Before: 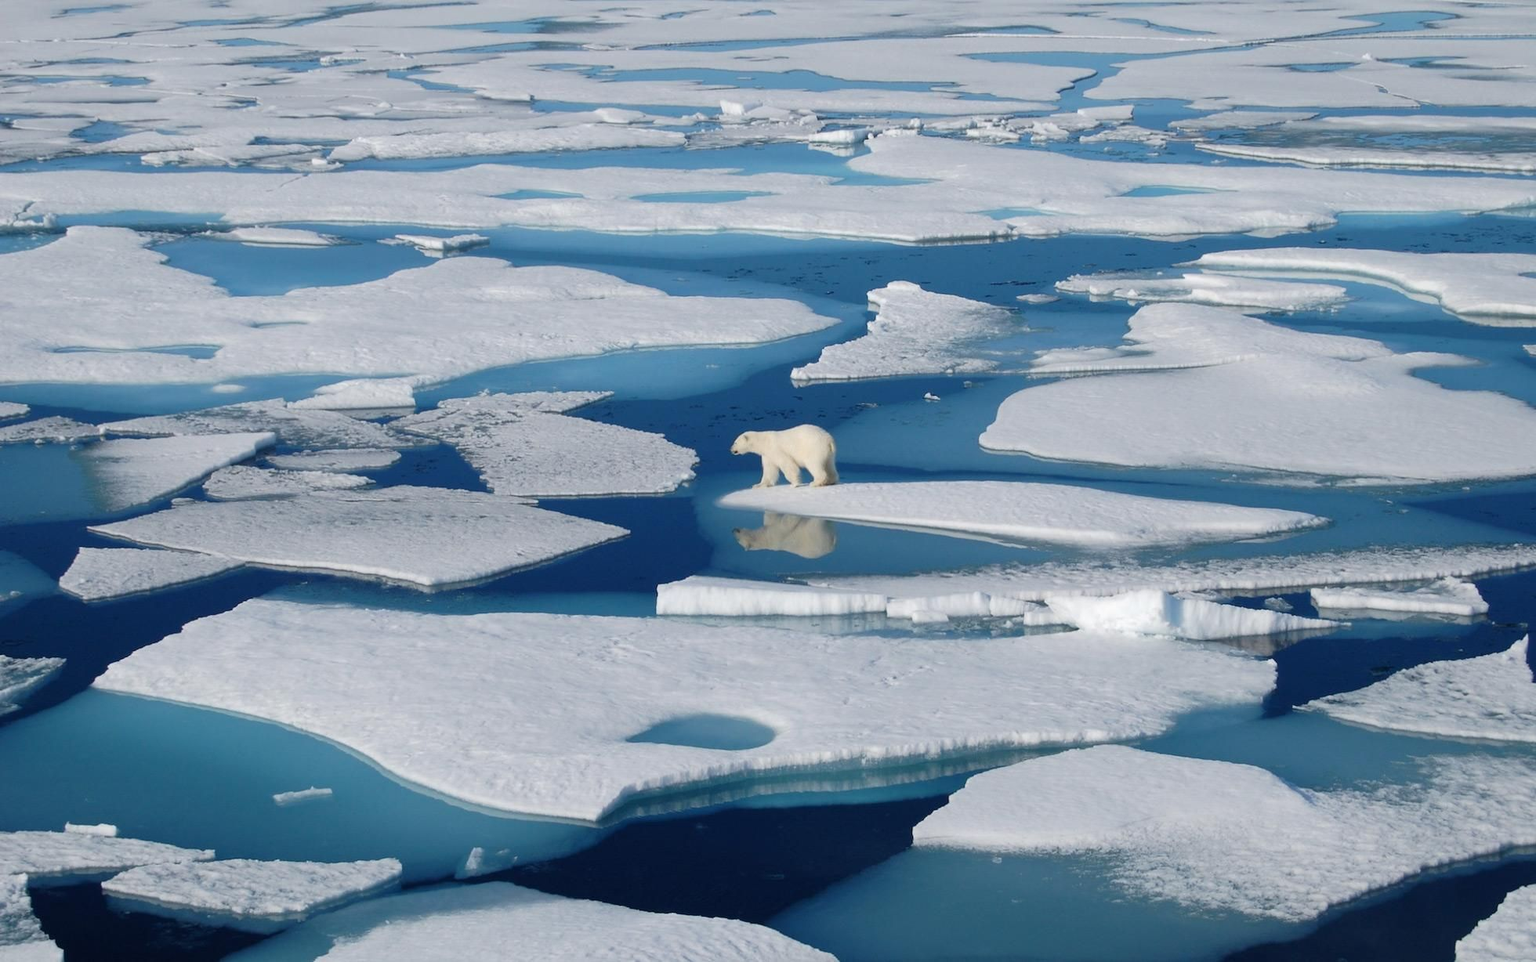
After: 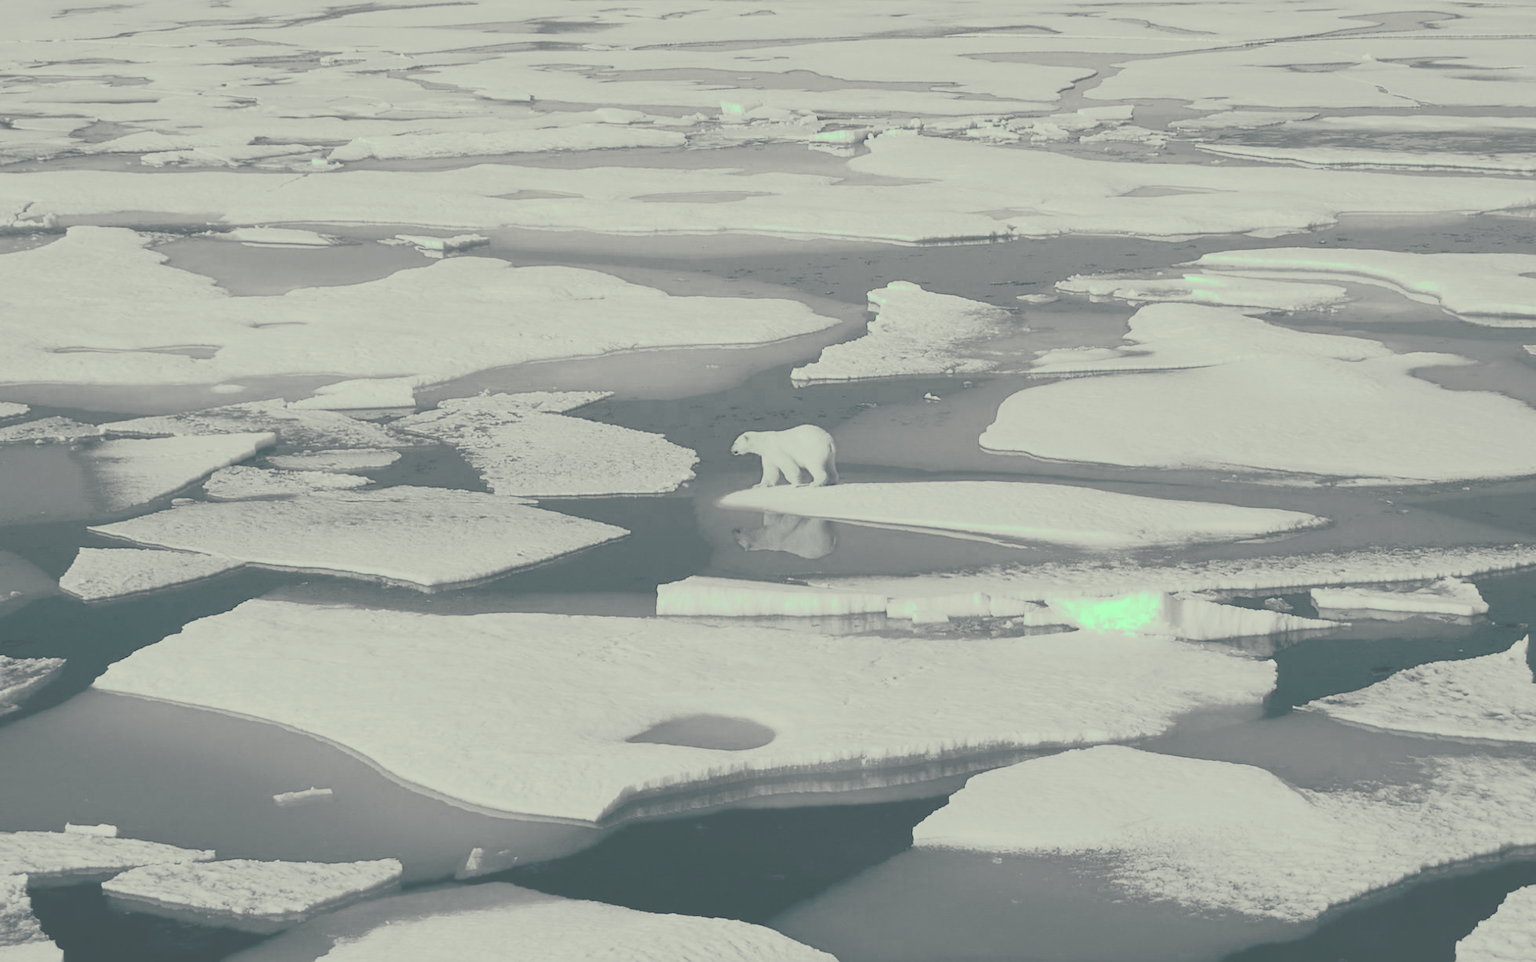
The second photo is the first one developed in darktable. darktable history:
tone curve: curves: ch0 [(0, 0) (0.003, 0.313) (0.011, 0.317) (0.025, 0.317) (0.044, 0.322) (0.069, 0.327) (0.1, 0.335) (0.136, 0.347) (0.177, 0.364) (0.224, 0.384) (0.277, 0.421) (0.335, 0.459) (0.399, 0.501) (0.468, 0.554) (0.543, 0.611) (0.623, 0.679) (0.709, 0.751) (0.801, 0.804) (0.898, 0.844) (1, 1)], preserve colors none
color look up table: target L [96.32, 85.82, 85.3, 79.34, 77.87, 71.18, 60.09, 57.87, 45.05, 52.27, 46.21, 36.18, 24.13, 11.86, 203.48, 76.49, 54.89, 60.94, 57.76, 59.54, 45.15, 26.61, 32.88, 27.75, 11.28, 7.296, 97.99, 84.56, 96.49, 81.69, 73.77, 85.3, 90.82, 69.05, 66.63, 45.85, 37.84, 55.74, 31.02, 13.15, 91.03, 99.3, 86.02, 80.24, 74.42, 59.51, 55.37, 59.11, 34.69], target a [-26.49, -6.396, -5.406, -5.841, -5.749, -2.814, -3.149, -2.399, -3.689, -2.978, -4.06, -3.941, -6.992, -19.27, 0, -5.182, -3.047, -2.437, -2.954, -3.342, -3.105, -6.076, -6.482, -5.952, -25.05, -21.43, -21.73, -5.341, -25.76, -5.106, -4.376, -5.406, -12.58, -3.834, -2.838, -3.285, -6.21, -3.413, -5.711, -22.23, -11.67, -12.14, -5.421, -5.185, -5.159, -3.489, -3.298, -2.373, -4.782], target b [28.44, 15.39, 14.65, 12.13, 11.38, 6.228, 3.158, 2.857, -0.568, 1.248, 0.299, -3.747, -4.286, -9.867, -0.002, 9.748, 1.845, 3.194, 2.678, 2.986, -0.393, -3.672, -2.919, -3.983, -10.12, -10.8, 30.01, 14.64, 28.71, 13.46, 7.263, 14.65, 20.23, 5.689, 4.381, -0.16, -1.784, 2.426, -4.162, -7.733, 19.48, 31.04, 14.63, 13.02, 7.736, 3.508, 1.884, 2.329, -2.592], num patches 49
